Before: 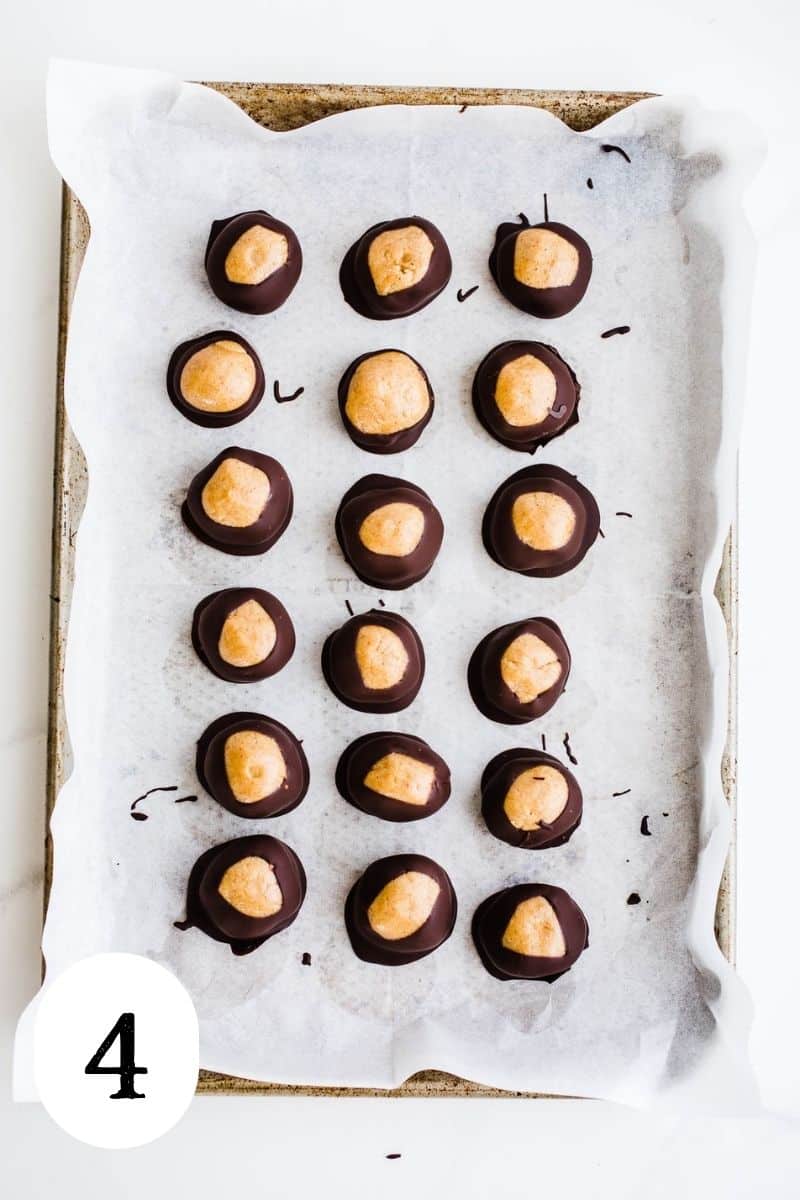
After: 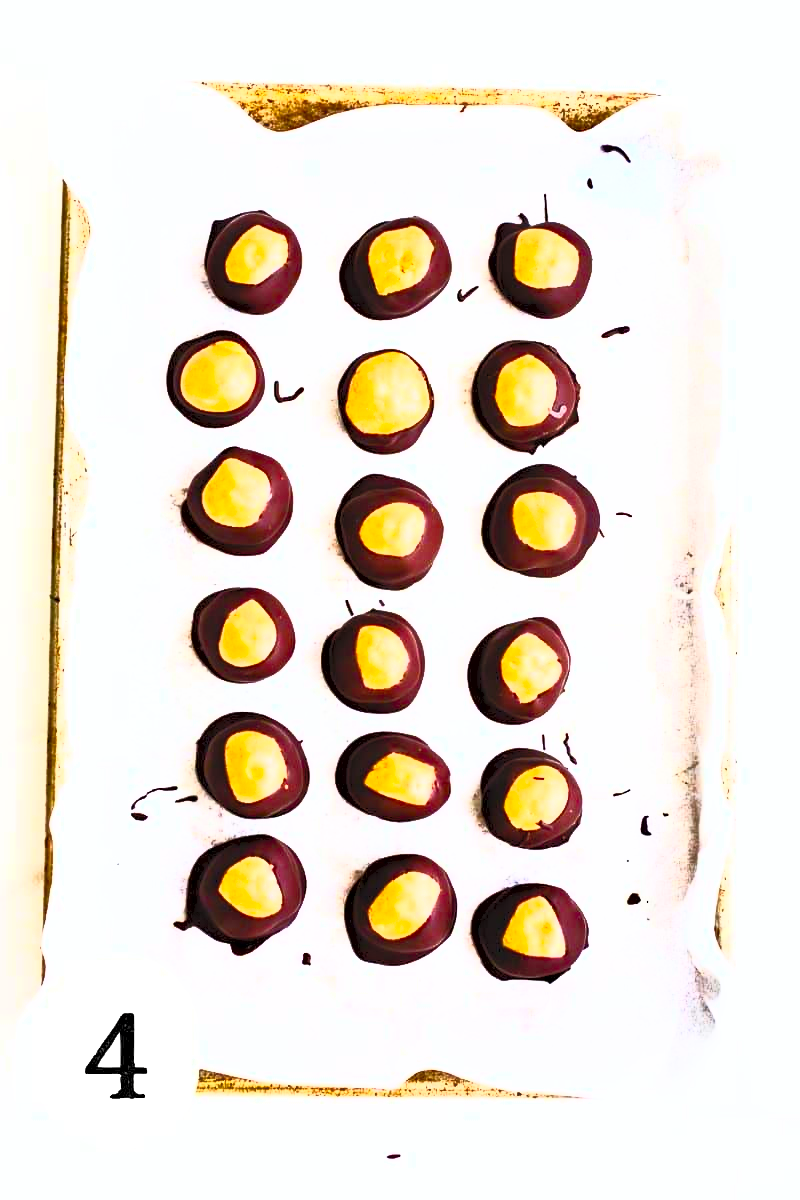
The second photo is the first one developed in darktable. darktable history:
contrast brightness saturation: contrast 1, brightness 1, saturation 1
haze removal: compatibility mode true, adaptive false
